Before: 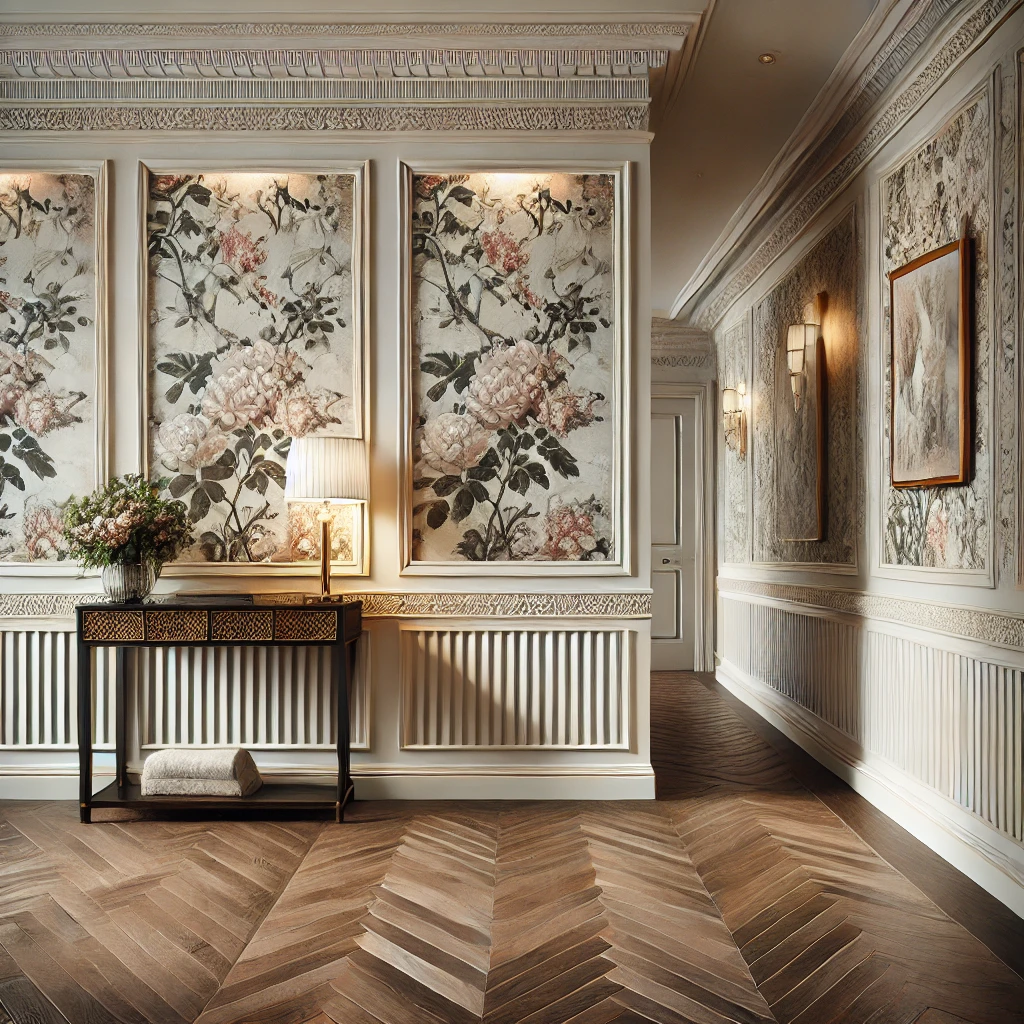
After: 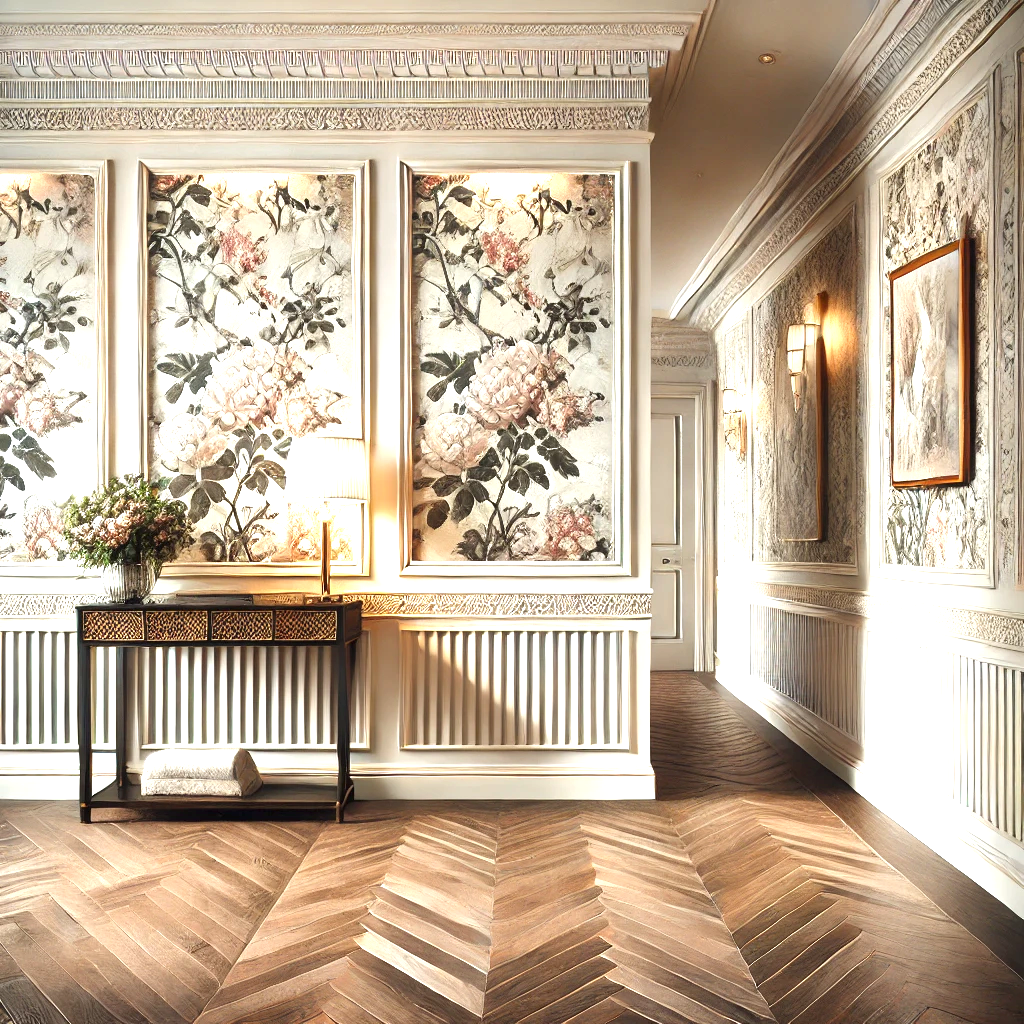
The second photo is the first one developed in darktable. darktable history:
exposure: black level correction 0, exposure 1.19 EV, compensate highlight preservation false
